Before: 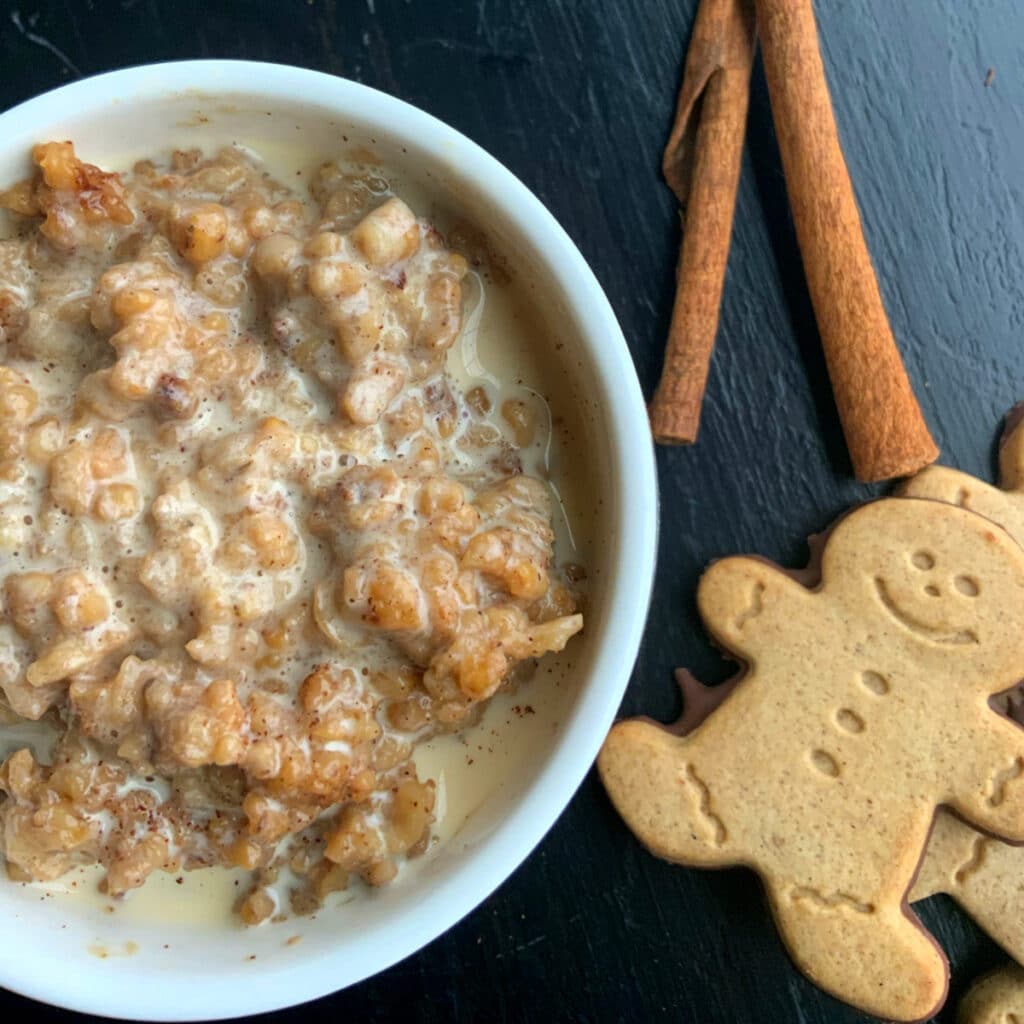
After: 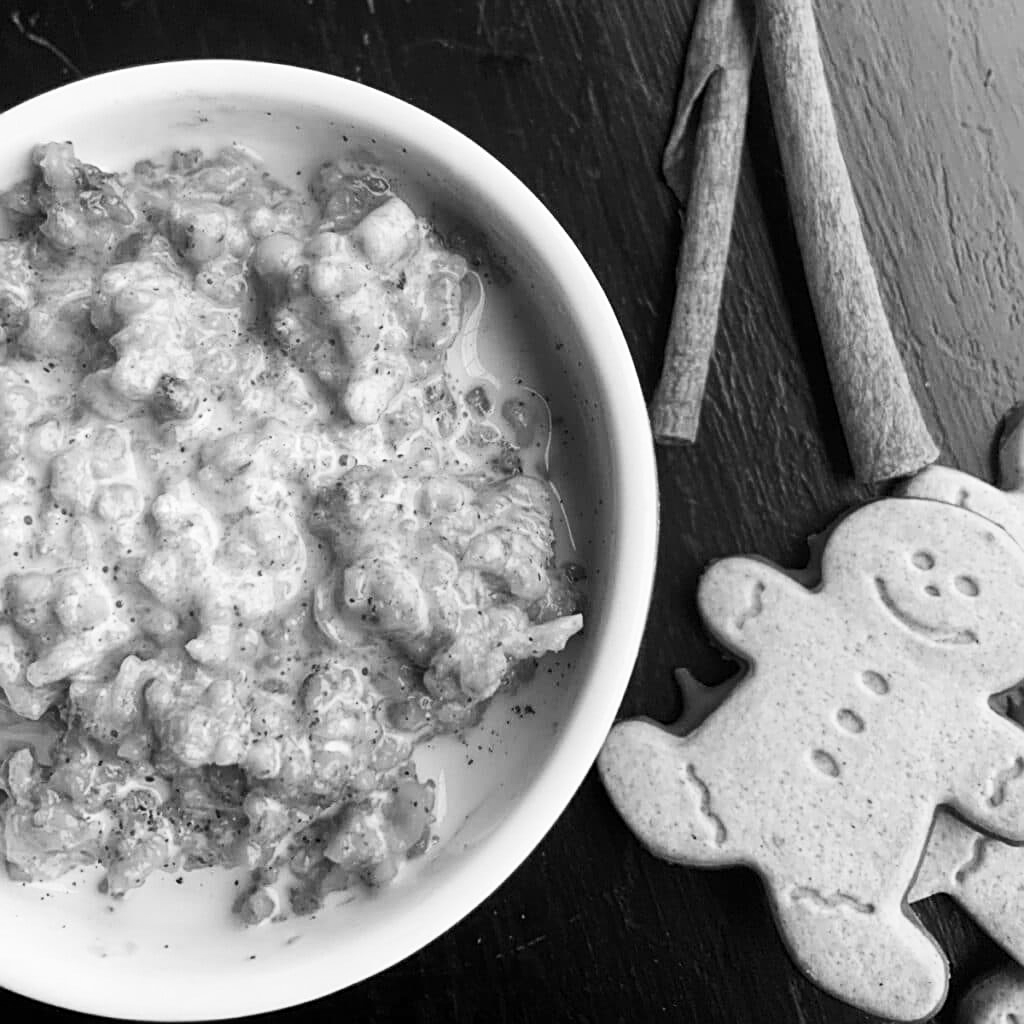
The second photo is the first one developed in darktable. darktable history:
sharpen: on, module defaults
monochrome: a 2.21, b -1.33, size 2.2
contrast brightness saturation: contrast 0.23, brightness 0.1, saturation 0.29
